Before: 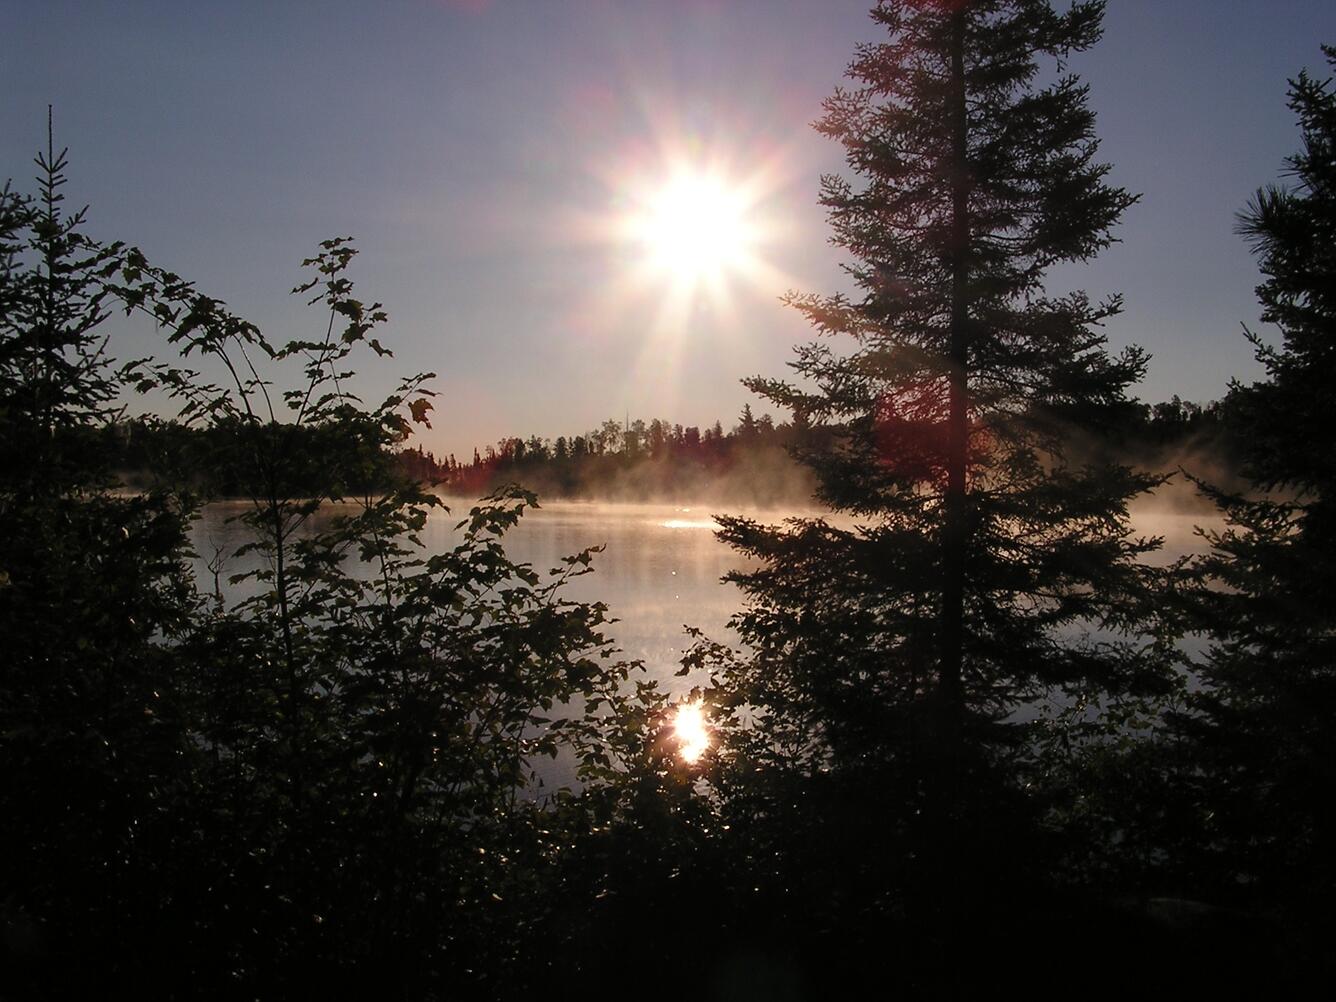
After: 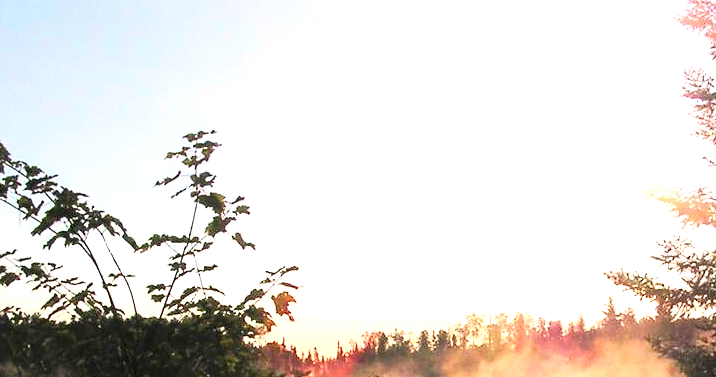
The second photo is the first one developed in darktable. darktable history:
tone equalizer: -8 EV -0.388 EV, -7 EV -0.386 EV, -6 EV -0.303 EV, -5 EV -0.217 EV, -3 EV 0.232 EV, -2 EV 0.322 EV, -1 EV 0.415 EV, +0 EV 0.434 EV
contrast brightness saturation: contrast 0.199, brightness 0.155, saturation 0.217
exposure: black level correction 0, exposure 1.926 EV, compensate exposure bias true, compensate highlight preservation false
crop: left 10.321%, top 10.681%, right 36.034%, bottom 51.64%
